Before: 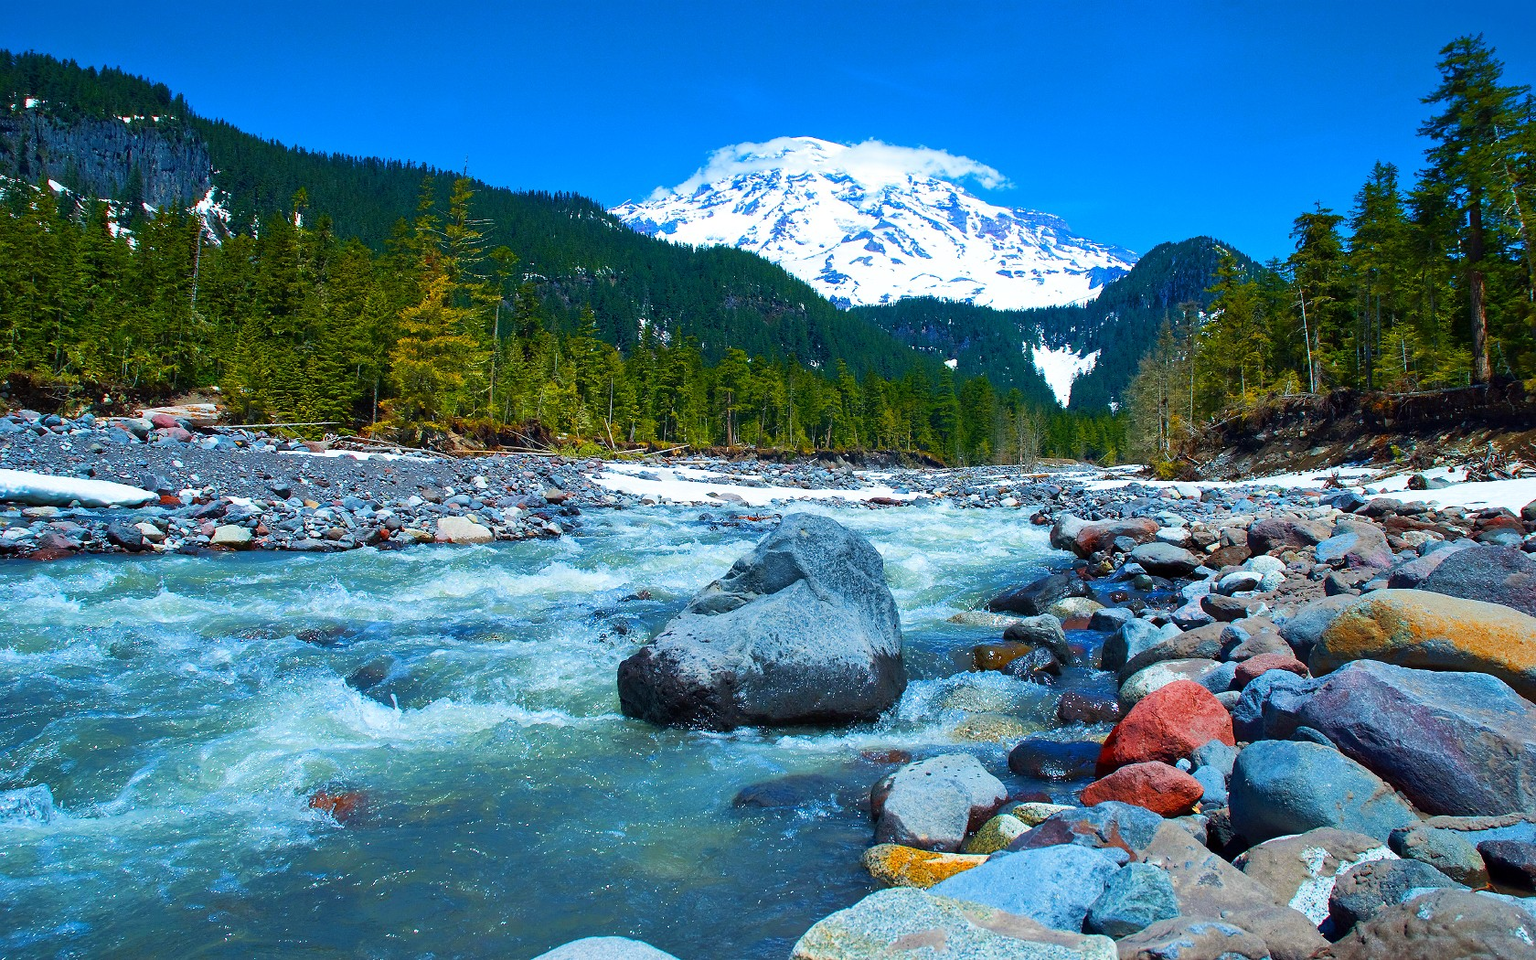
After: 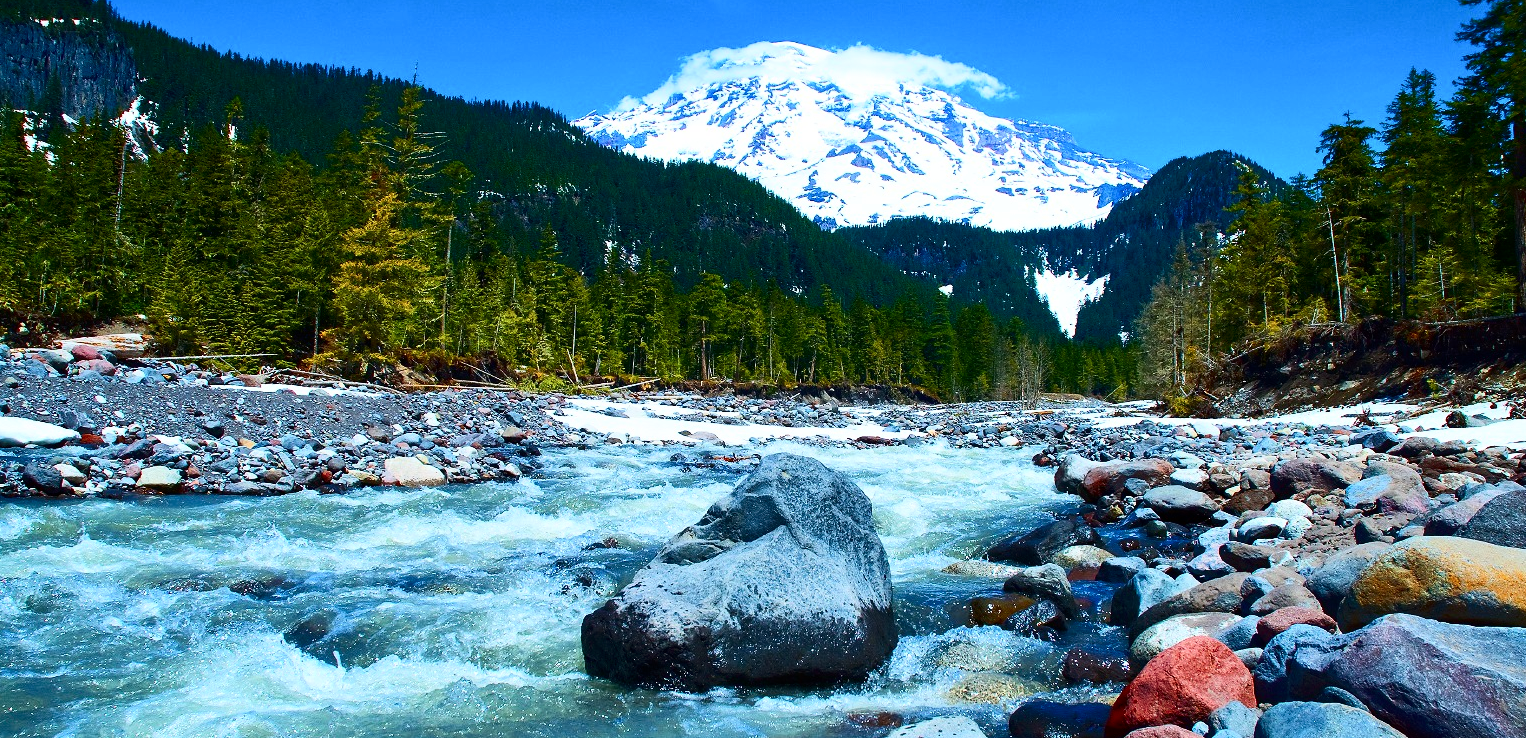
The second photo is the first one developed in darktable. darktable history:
contrast brightness saturation: contrast 0.28
tone equalizer: on, module defaults
crop: left 5.596%, top 10.314%, right 3.534%, bottom 19.395%
